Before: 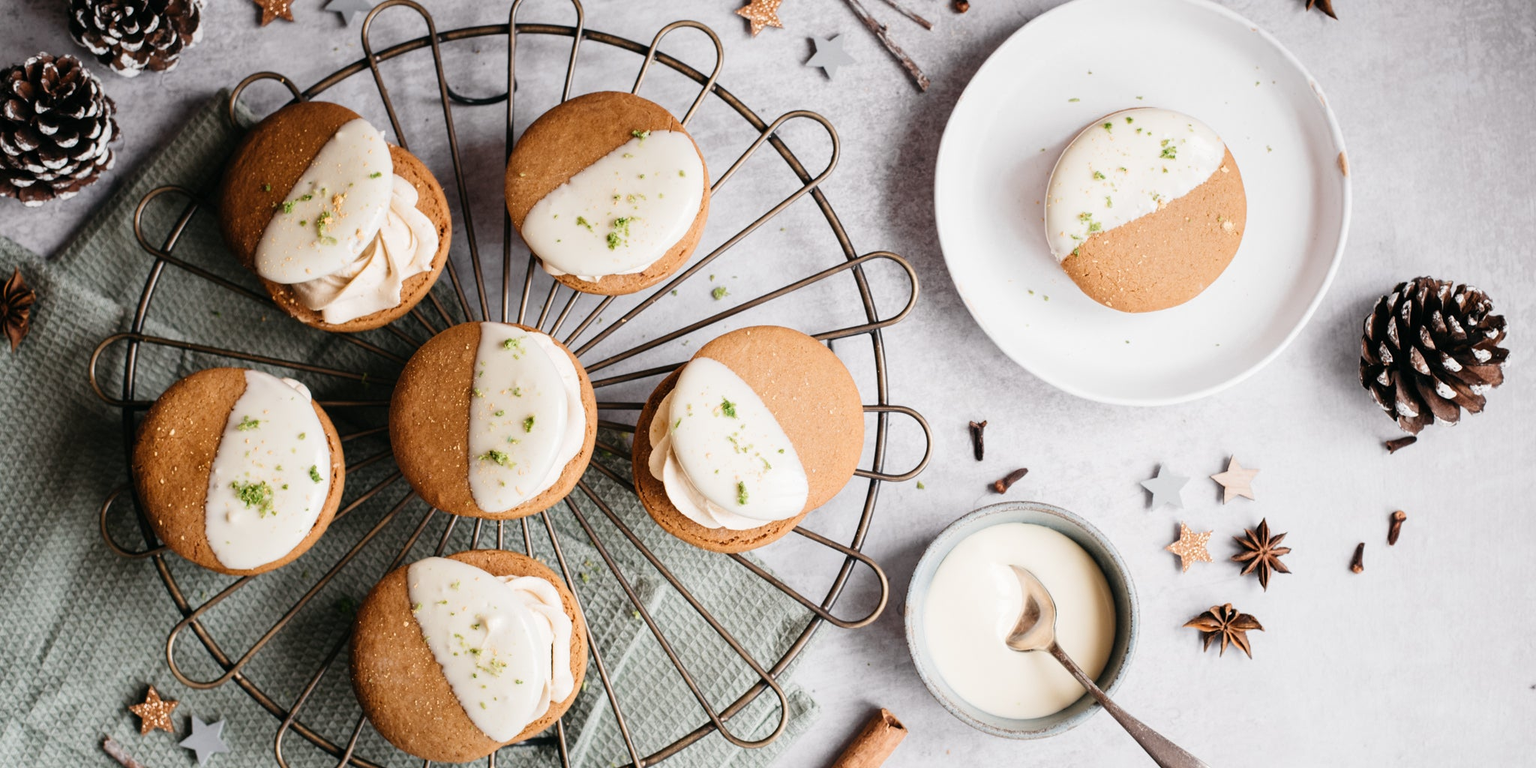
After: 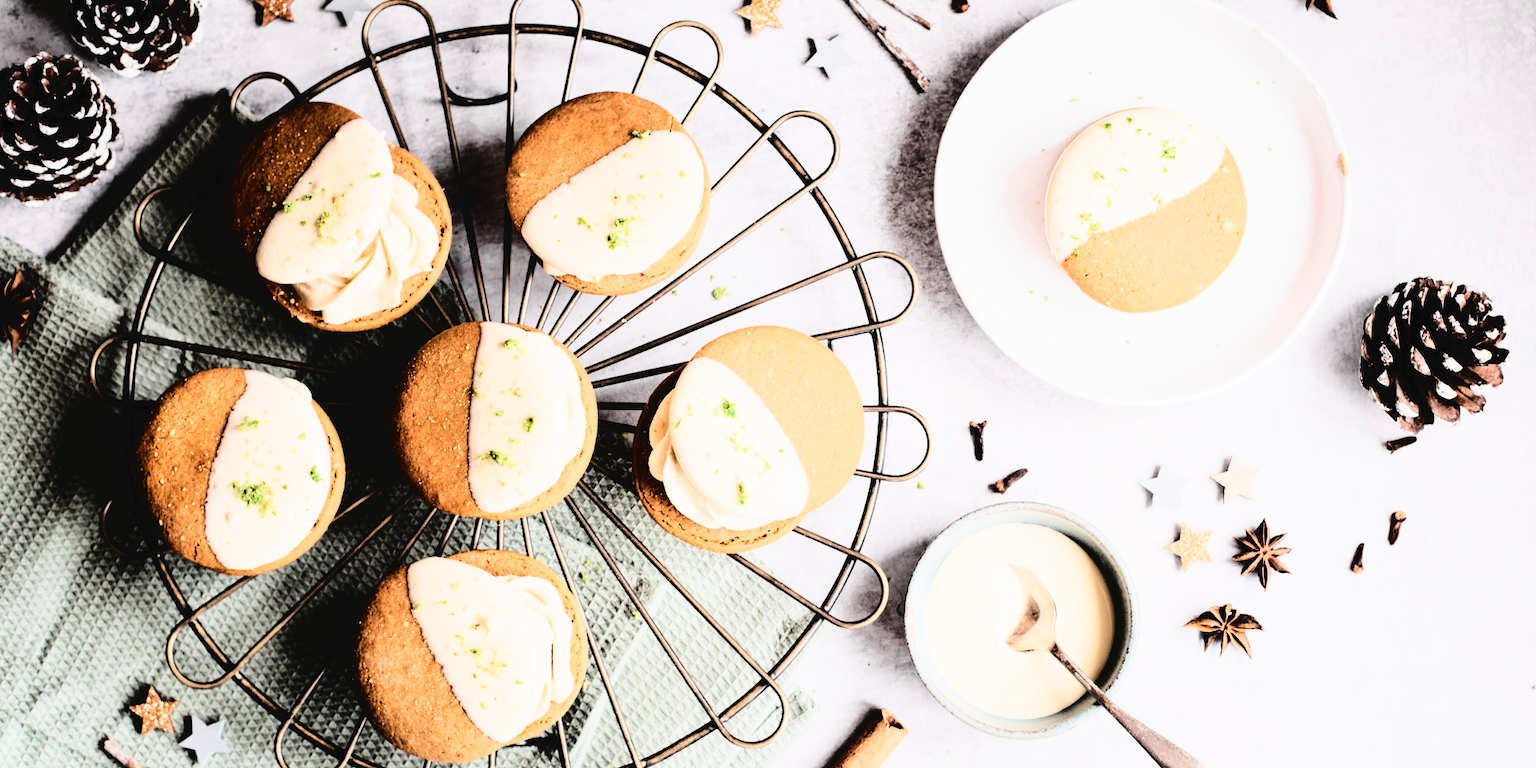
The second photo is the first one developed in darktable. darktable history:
tone curve: curves: ch0 [(0, 0) (0.003, 0.036) (0.011, 0.04) (0.025, 0.042) (0.044, 0.052) (0.069, 0.066) (0.1, 0.085) (0.136, 0.106) (0.177, 0.144) (0.224, 0.188) (0.277, 0.241) (0.335, 0.307) (0.399, 0.382) (0.468, 0.466) (0.543, 0.56) (0.623, 0.672) (0.709, 0.772) (0.801, 0.876) (0.898, 0.949) (1, 1)], color space Lab, independent channels, preserve colors none
base curve: curves: ch0 [(0, 0) (0.036, 0.01) (0.123, 0.254) (0.258, 0.504) (0.507, 0.748) (1, 1)]
